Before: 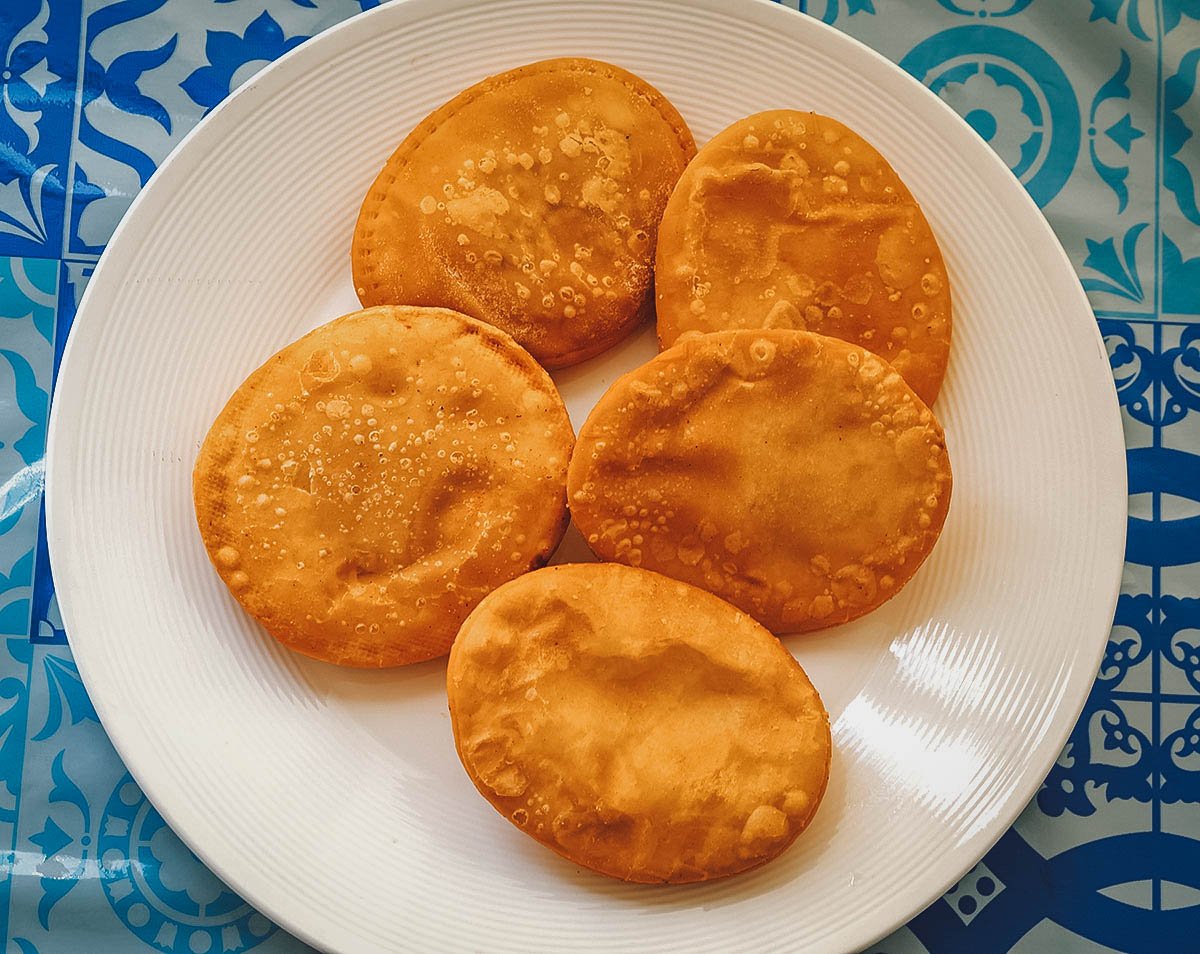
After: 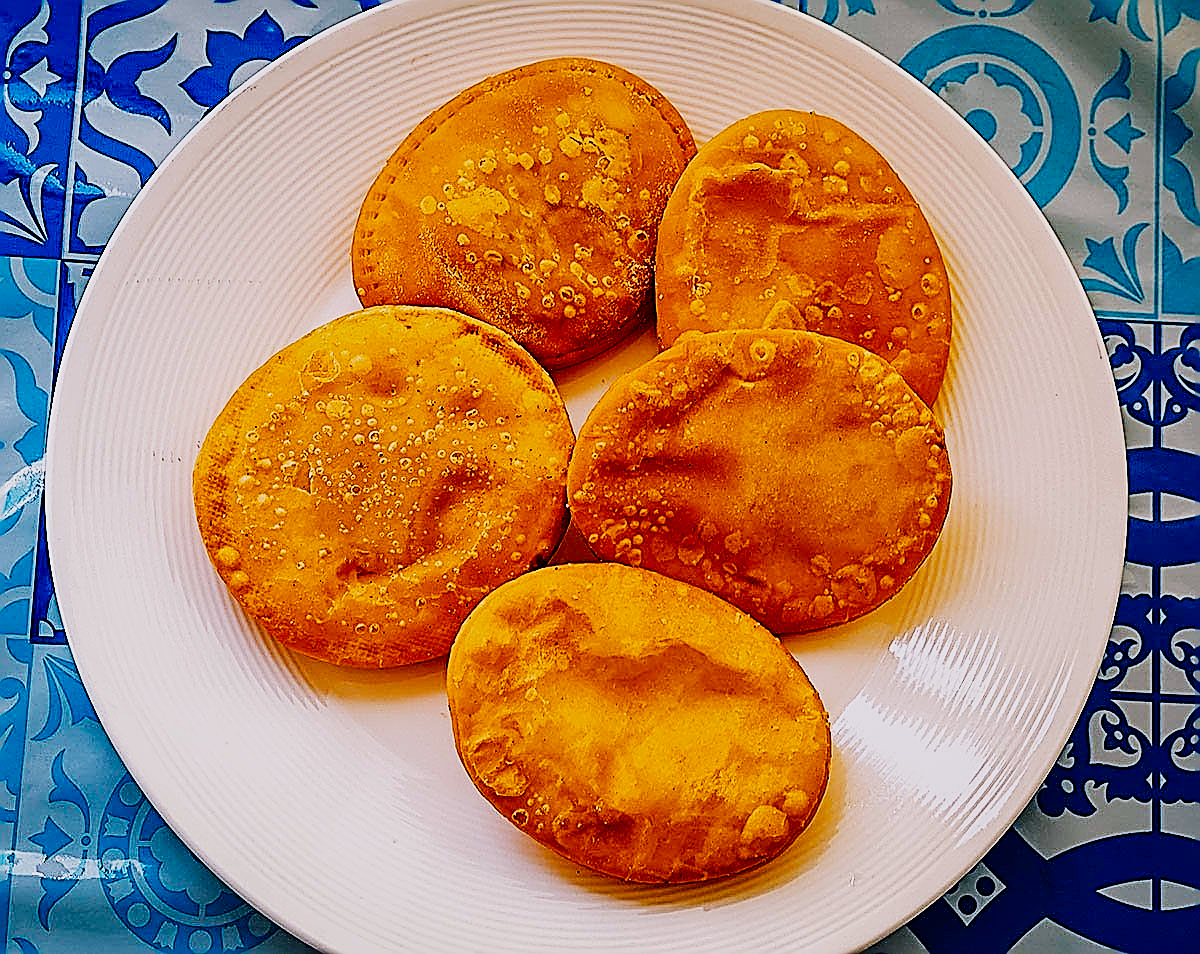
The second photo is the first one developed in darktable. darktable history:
exposure: black level correction 0.005, exposure 0.001 EV, compensate highlight preservation false
sigmoid: contrast 1.69, skew -0.23, preserve hue 0%, red attenuation 0.1, red rotation 0.035, green attenuation 0.1, green rotation -0.017, blue attenuation 0.15, blue rotation -0.052, base primaries Rec2020
color balance rgb: linear chroma grading › global chroma 15%, perceptual saturation grading › global saturation 30%
sharpen: amount 2
white balance: red 1.05, blue 1.072
